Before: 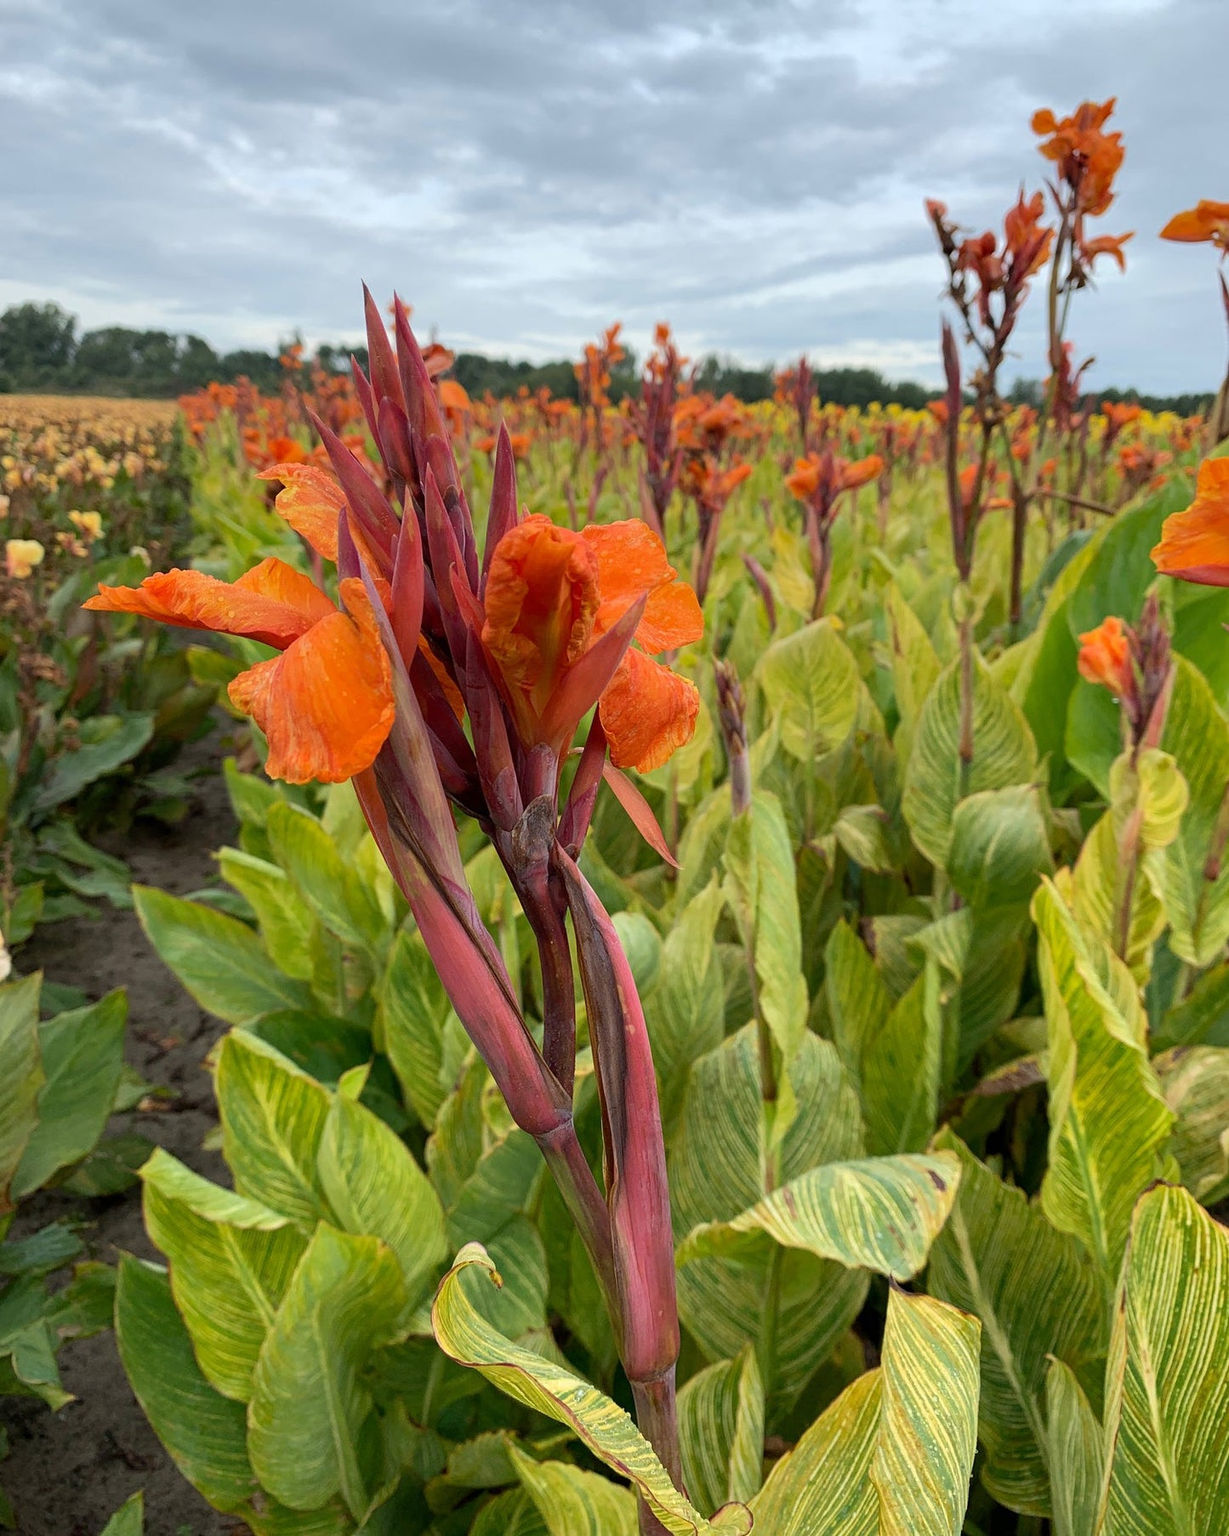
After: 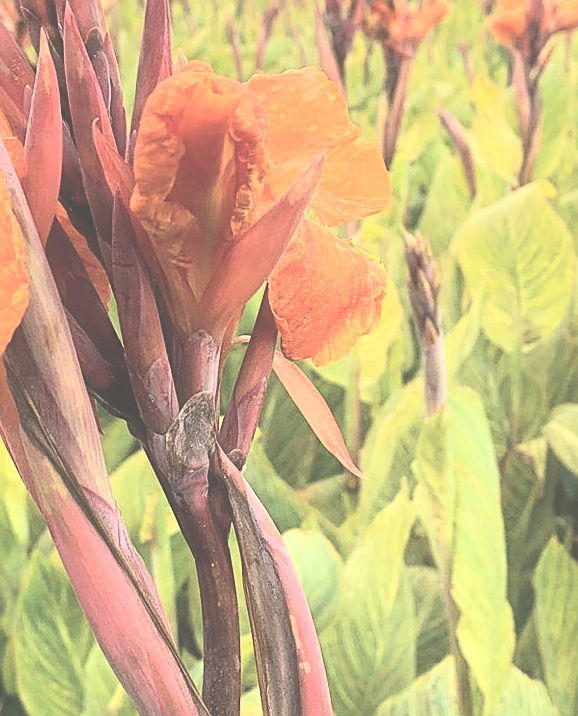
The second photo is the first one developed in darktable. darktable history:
contrast brightness saturation: contrast 0.389, brightness 0.109
sharpen: on, module defaults
haze removal: strength -0.112, compatibility mode true, adaptive false
exposure: black level correction -0.072, exposure 0.501 EV, compensate exposure bias true, compensate highlight preservation false
crop: left 30.219%, top 30.105%, right 29.735%, bottom 30.227%
shadows and highlights: shadows 24.9, highlights -23.69
color correction: highlights b* 2.97
